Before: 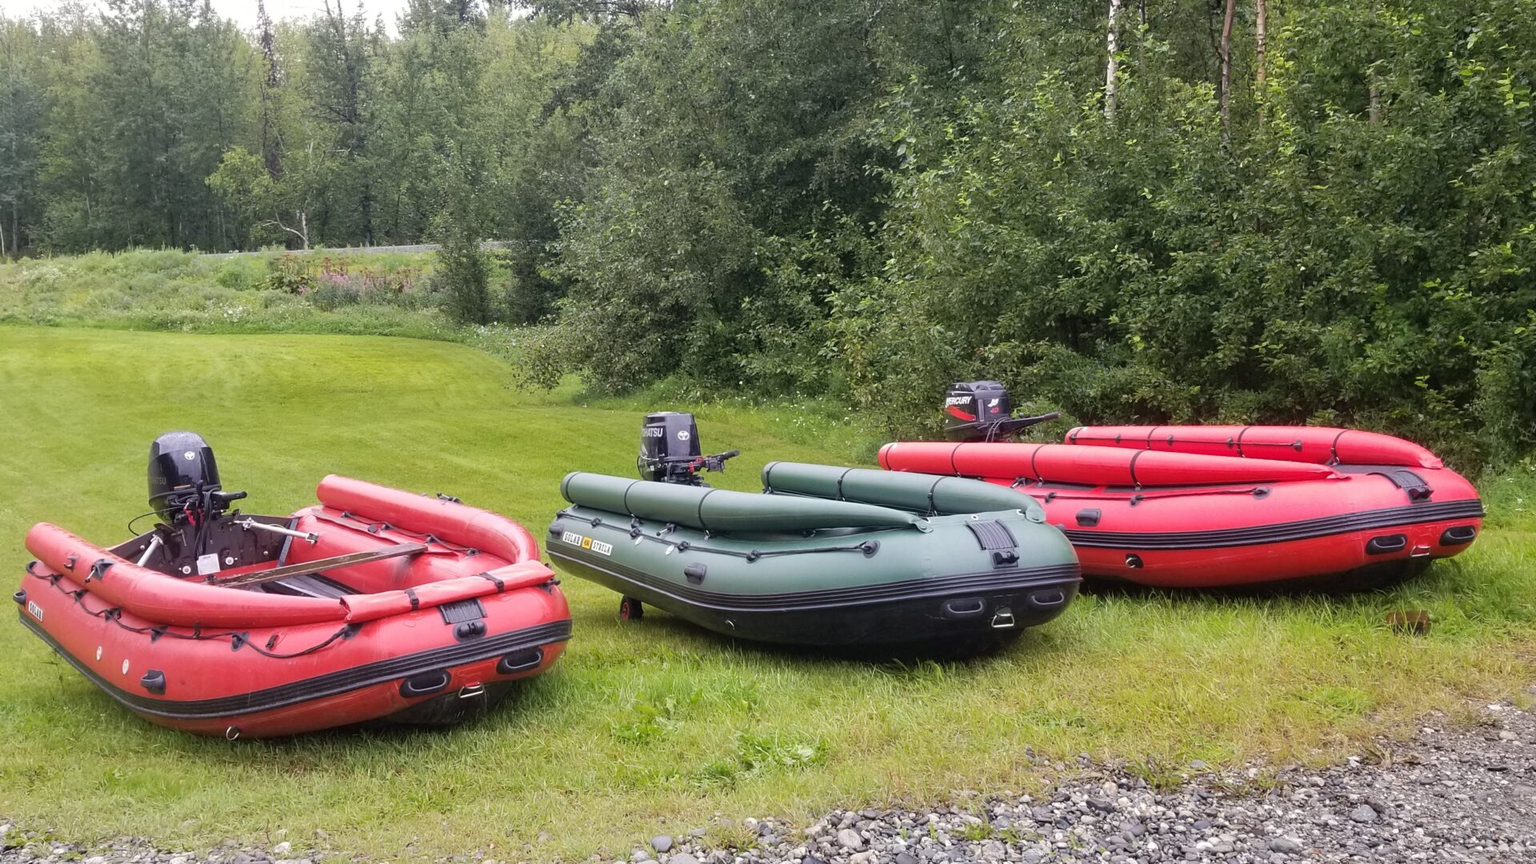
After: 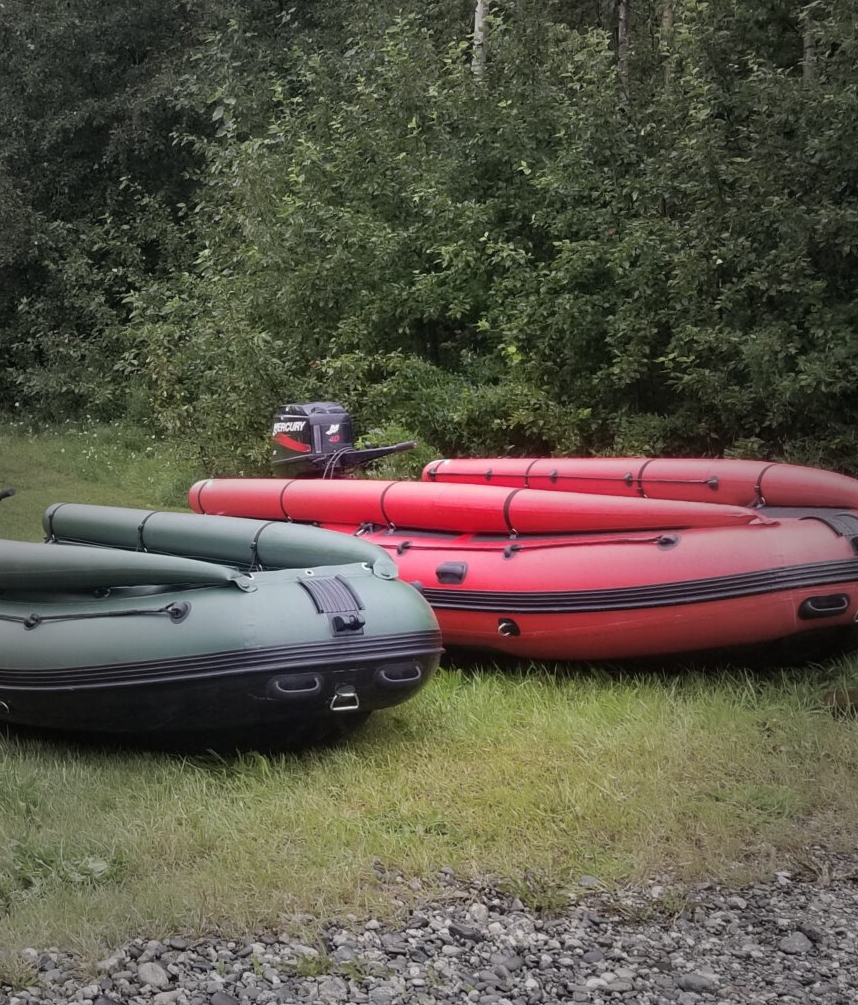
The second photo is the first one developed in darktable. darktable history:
vignetting: fall-off start 16.91%, fall-off radius 99.62%, width/height ratio 0.717
crop: left 47.345%, top 6.872%, right 7.946%
